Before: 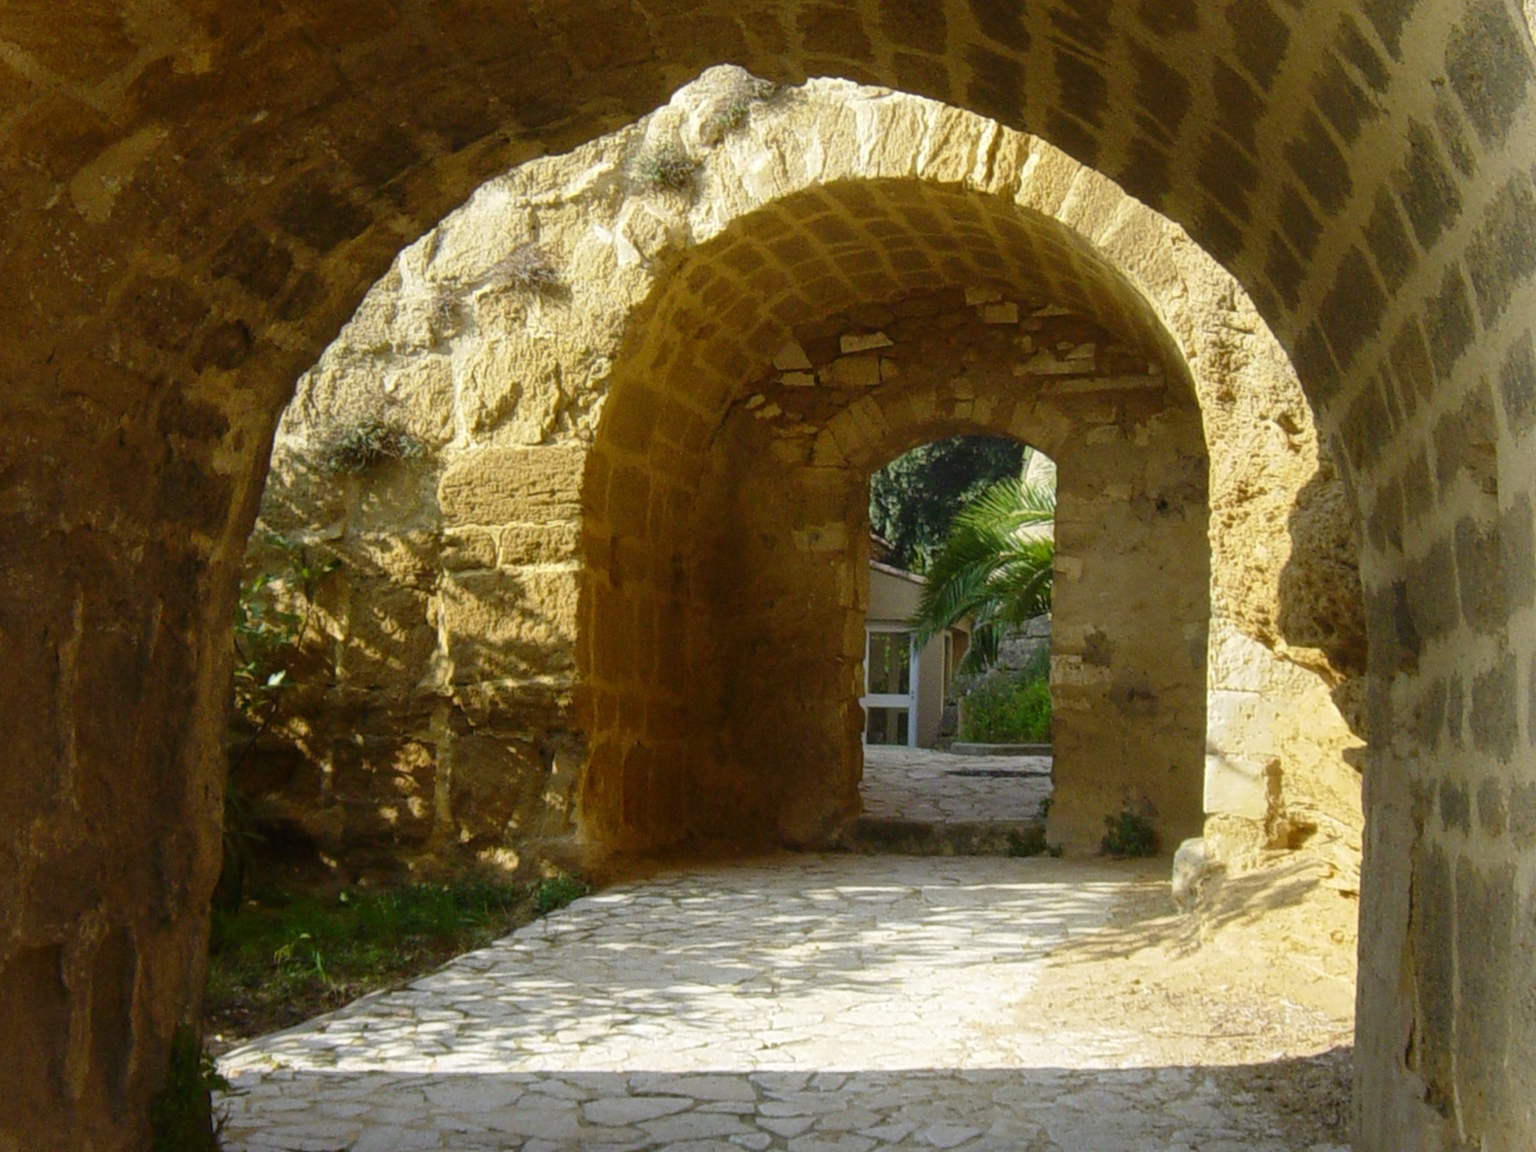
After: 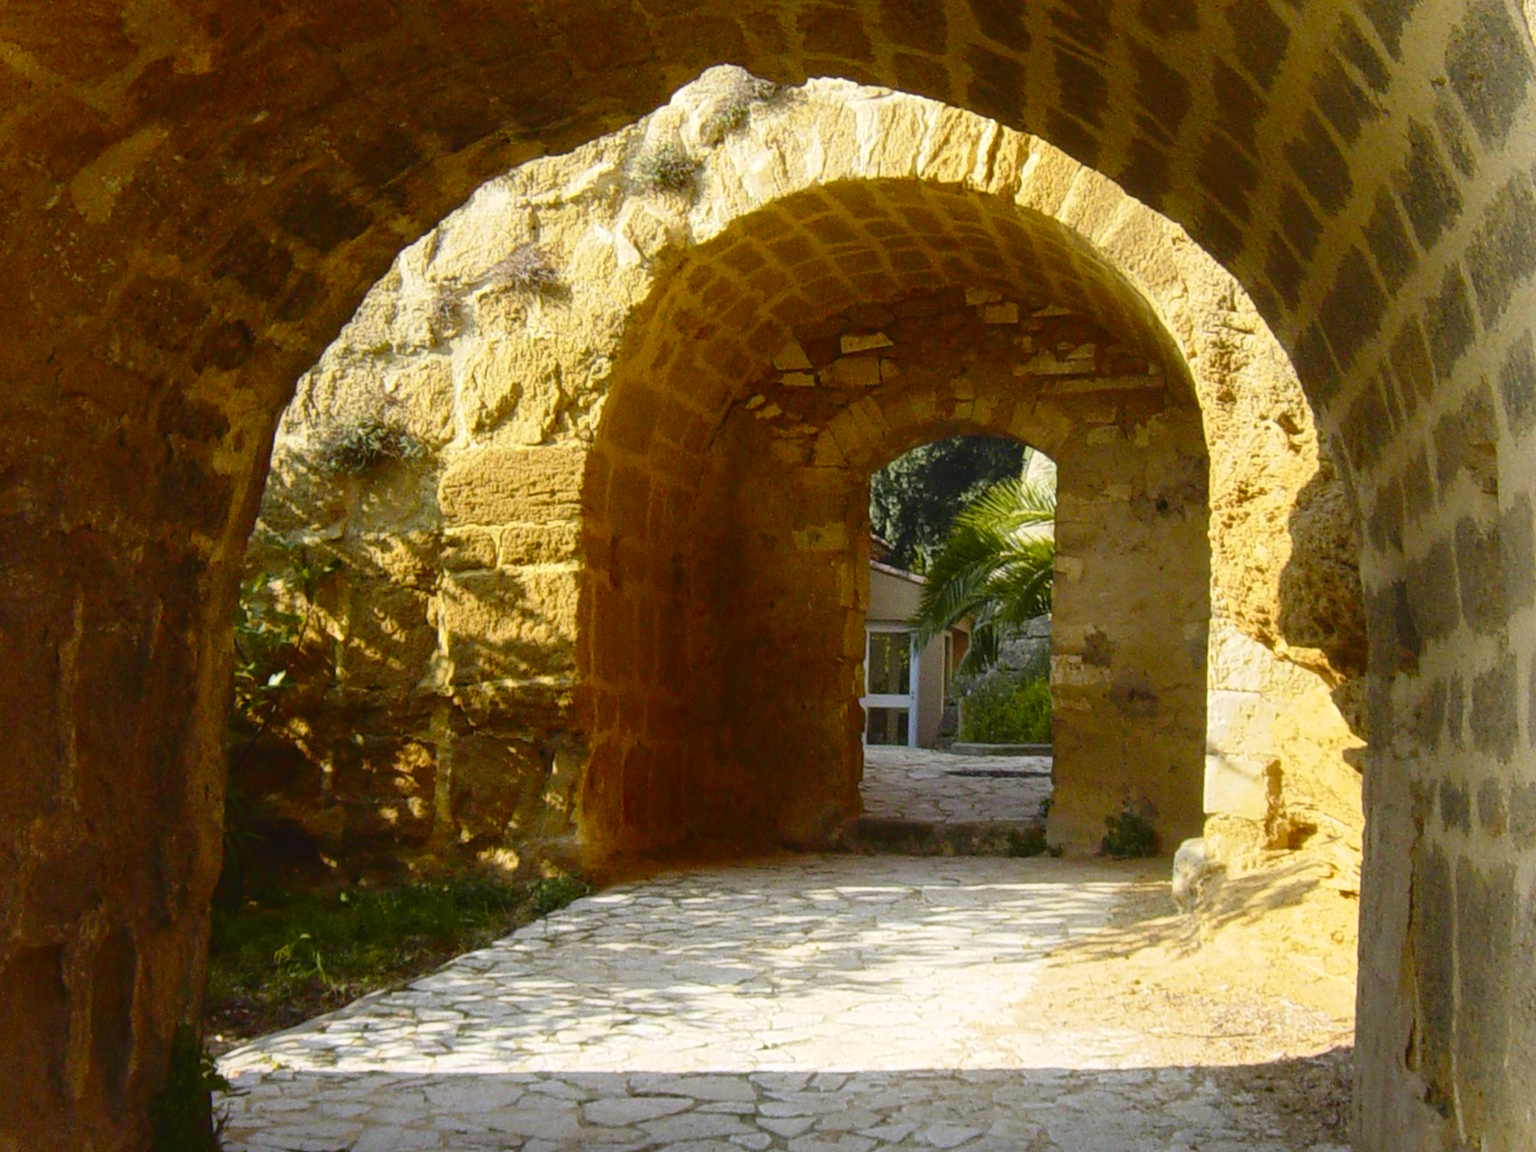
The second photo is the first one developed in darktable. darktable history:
tone curve: curves: ch0 [(0, 0.036) (0.119, 0.115) (0.461, 0.479) (0.715, 0.767) (0.817, 0.865) (1, 0.998)]; ch1 [(0, 0) (0.377, 0.416) (0.44, 0.461) (0.487, 0.49) (0.514, 0.525) (0.538, 0.561) (0.67, 0.713) (1, 1)]; ch2 [(0, 0) (0.38, 0.405) (0.463, 0.445) (0.492, 0.486) (0.529, 0.533) (0.578, 0.59) (0.653, 0.698) (1, 1)], color space Lab, independent channels, preserve colors none
